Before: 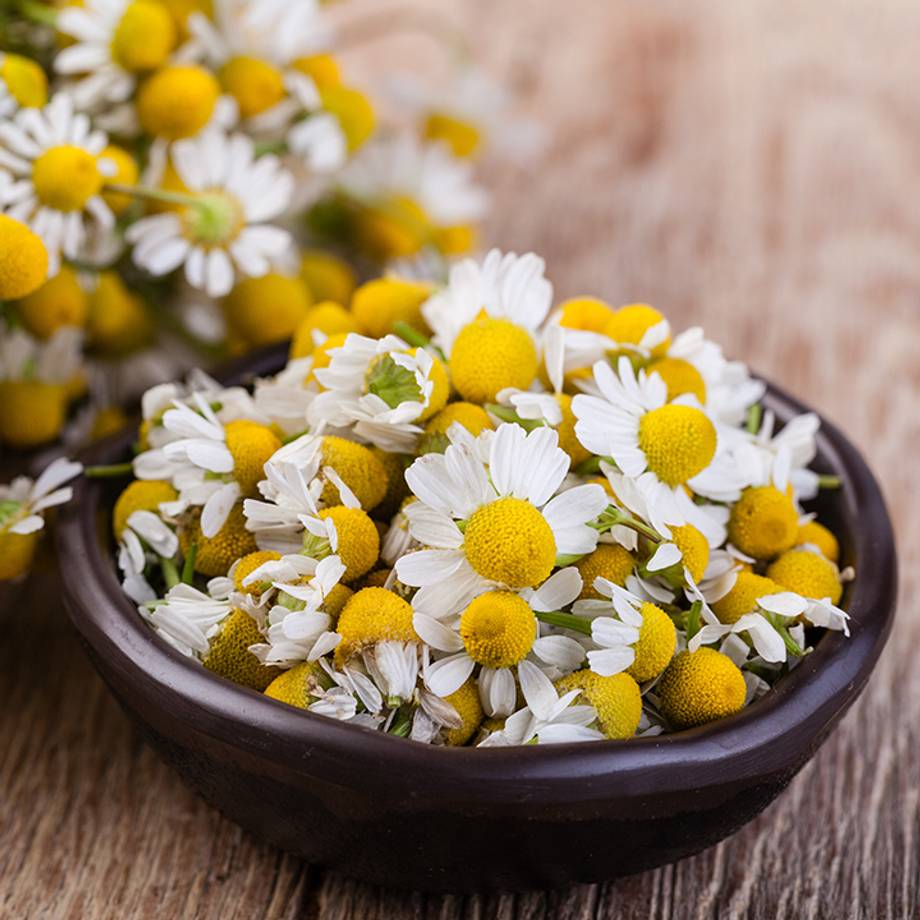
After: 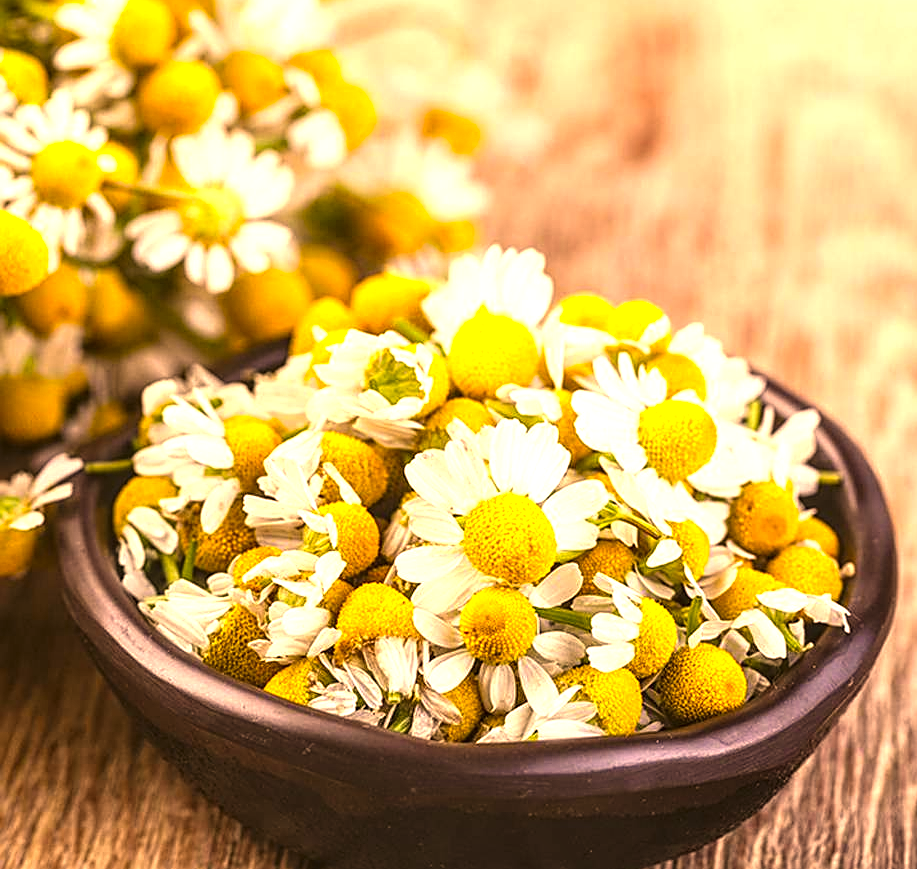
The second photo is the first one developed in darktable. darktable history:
crop: top 0.448%, right 0.264%, bottom 5.045%
local contrast: detail 144%
color correction: highlights a* 17.94, highlights b* 35.39, shadows a* 1.48, shadows b* 6.42, saturation 1.01
sharpen: on, module defaults
exposure: black level correction -0.005, exposure 1 EV, compensate highlight preservation false
